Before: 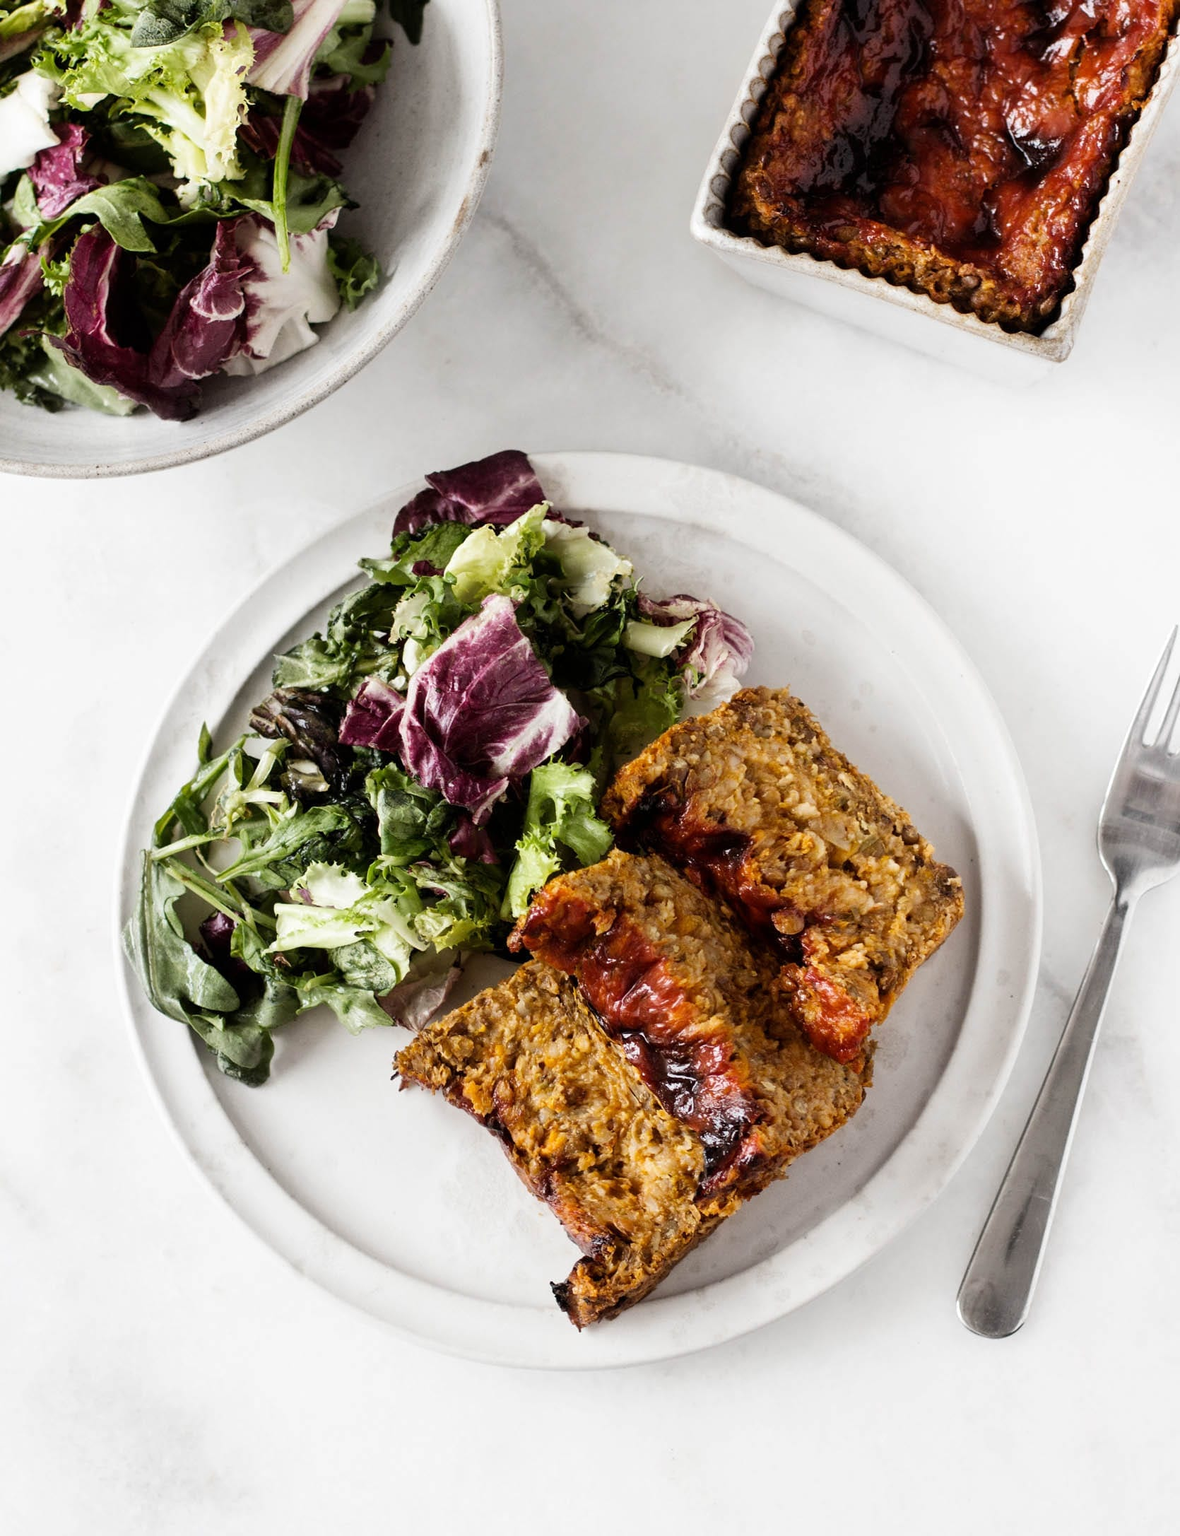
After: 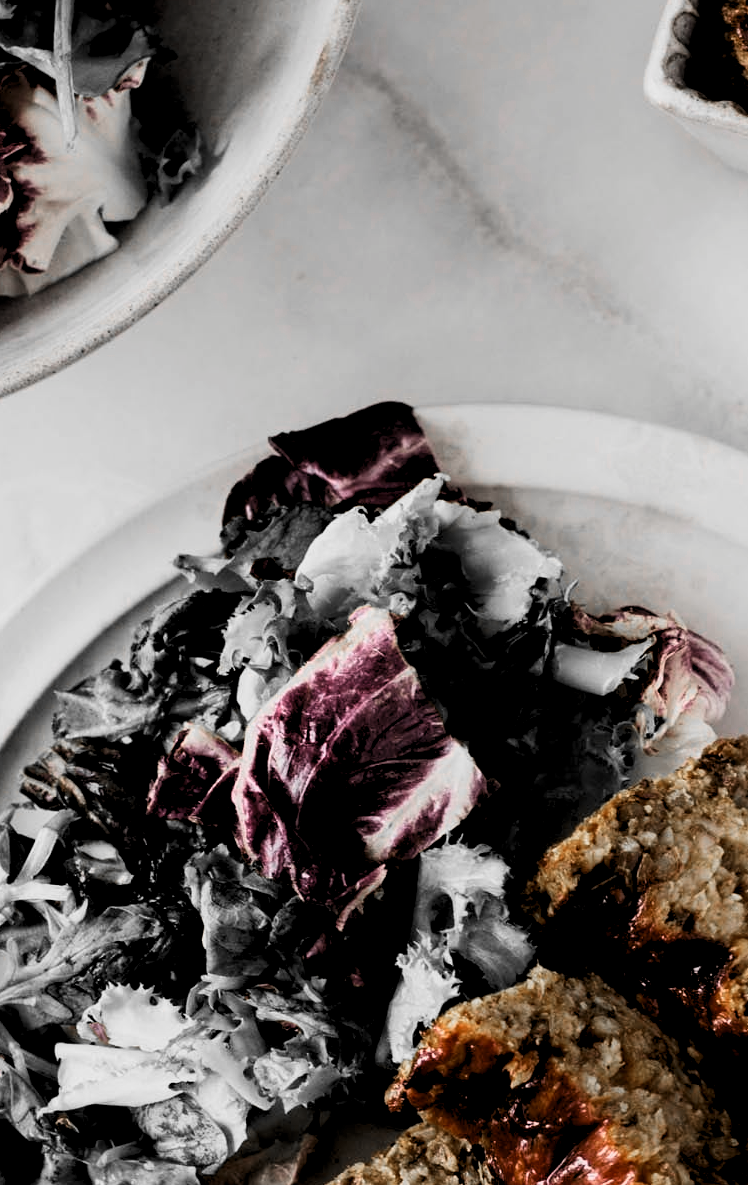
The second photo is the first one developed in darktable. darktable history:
color zones: curves: ch0 [(0, 0.65) (0.096, 0.644) (0.221, 0.539) (0.429, 0.5) (0.571, 0.5) (0.714, 0.5) (0.857, 0.5) (1, 0.65)]; ch1 [(0, 0.5) (0.143, 0.5) (0.257, -0.002) (0.429, 0.04) (0.571, -0.001) (0.714, -0.015) (0.857, 0.024) (1, 0.5)]
exposure: black level correction 0.011, exposure -0.473 EV, compensate highlight preservation false
crop: left 19.96%, top 10.859%, right 35.222%, bottom 34.579%
levels: levels [0.116, 0.574, 1]
contrast brightness saturation: contrast 0.196, brightness 0.142, saturation 0.143
